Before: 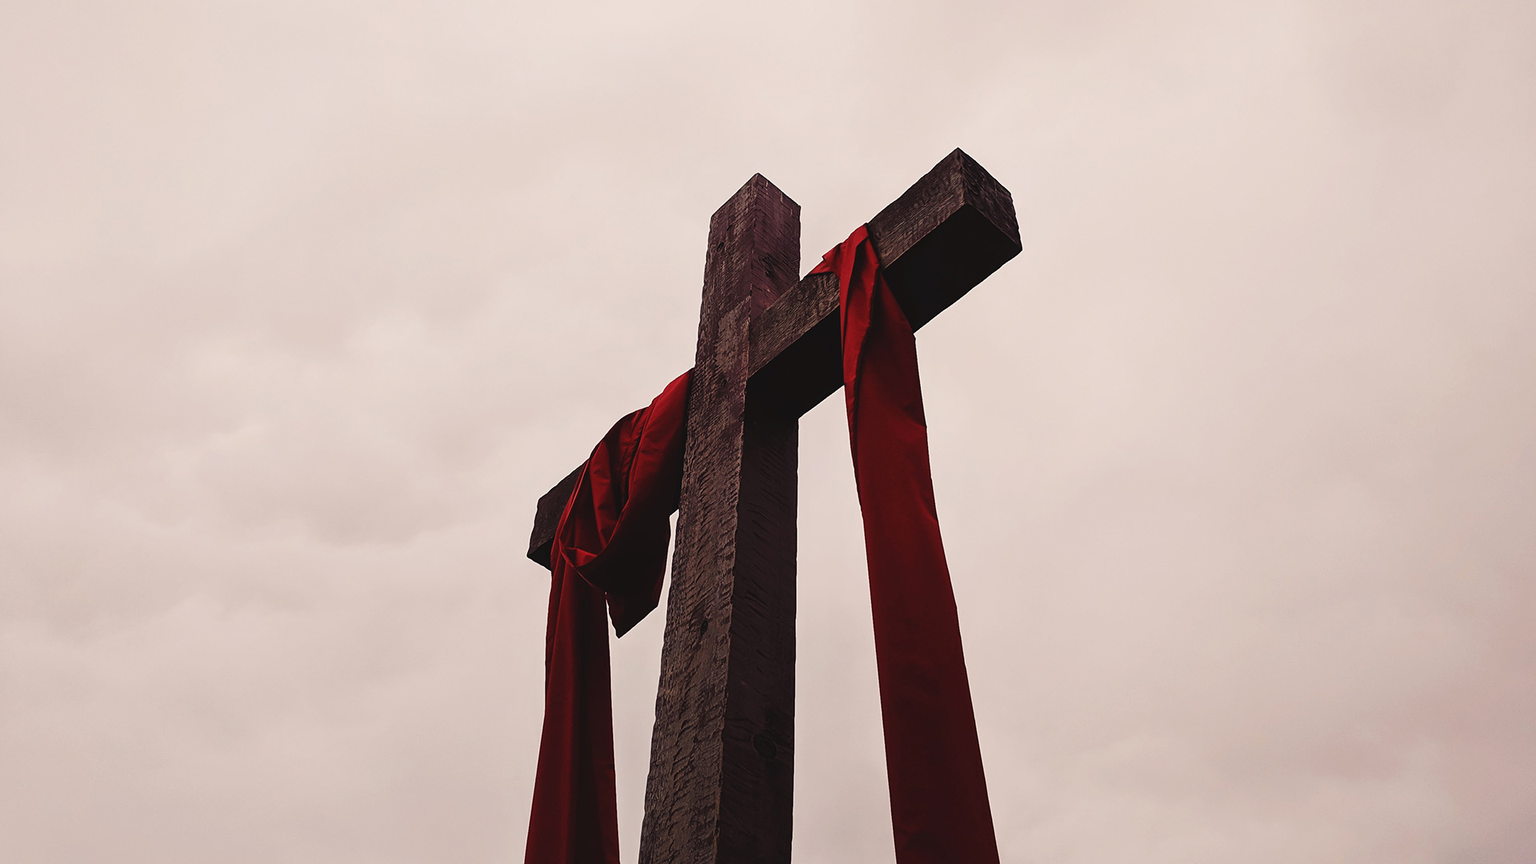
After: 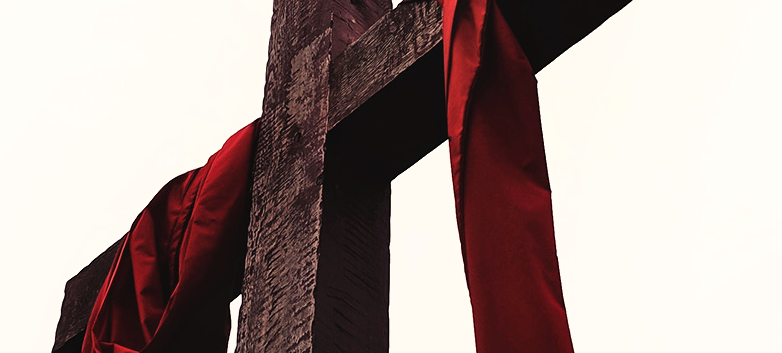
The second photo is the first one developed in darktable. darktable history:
crop: left 31.63%, top 31.75%, right 27.634%, bottom 35.553%
shadows and highlights: shadows 61.3, soften with gaussian
tone equalizer: -8 EV -0.753 EV, -7 EV -0.699 EV, -6 EV -0.581 EV, -5 EV -0.411 EV, -3 EV 0.386 EV, -2 EV 0.6 EV, -1 EV 0.691 EV, +0 EV 0.777 EV
